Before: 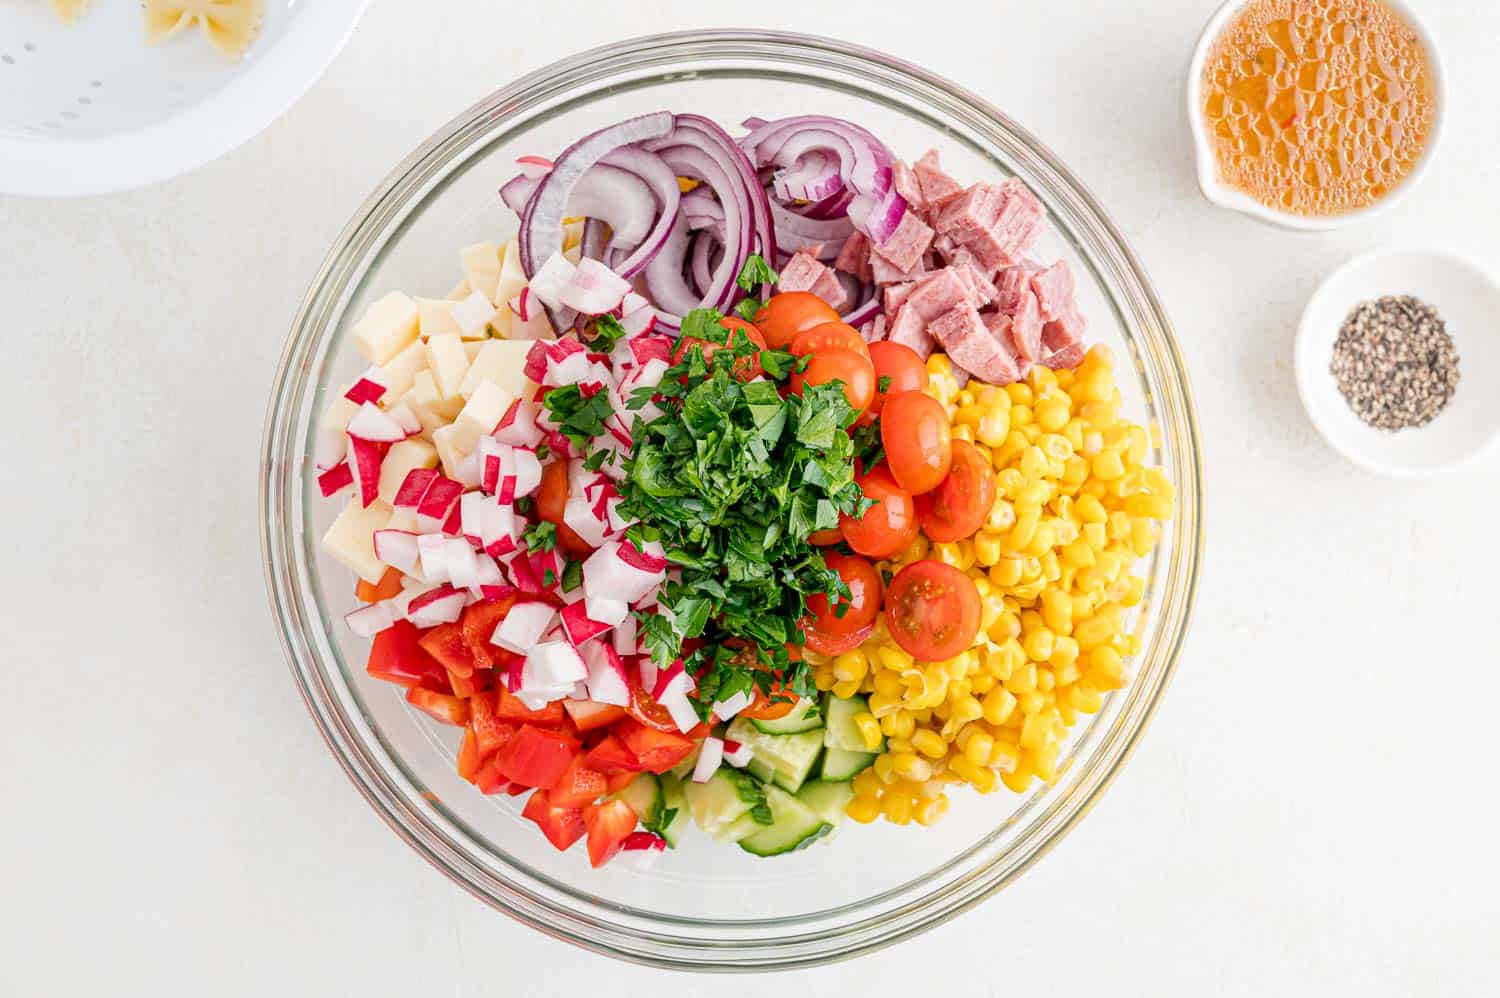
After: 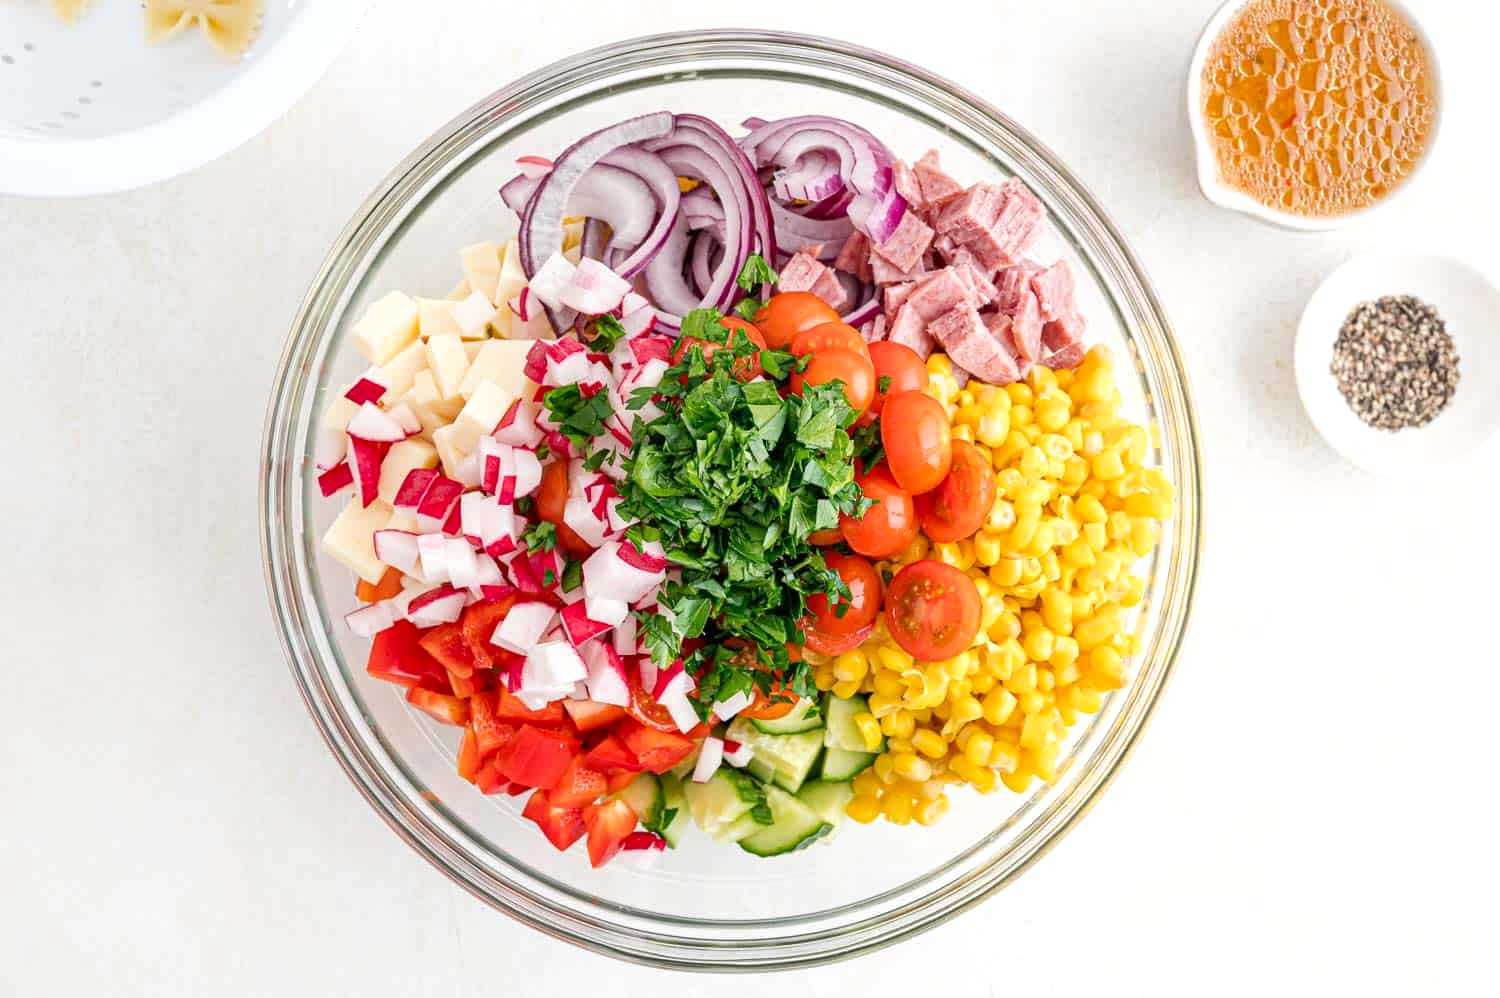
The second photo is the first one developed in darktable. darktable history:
shadows and highlights: shadows 37.07, highlights -27.78, soften with gaussian
exposure: exposure 0.201 EV, compensate highlight preservation false
